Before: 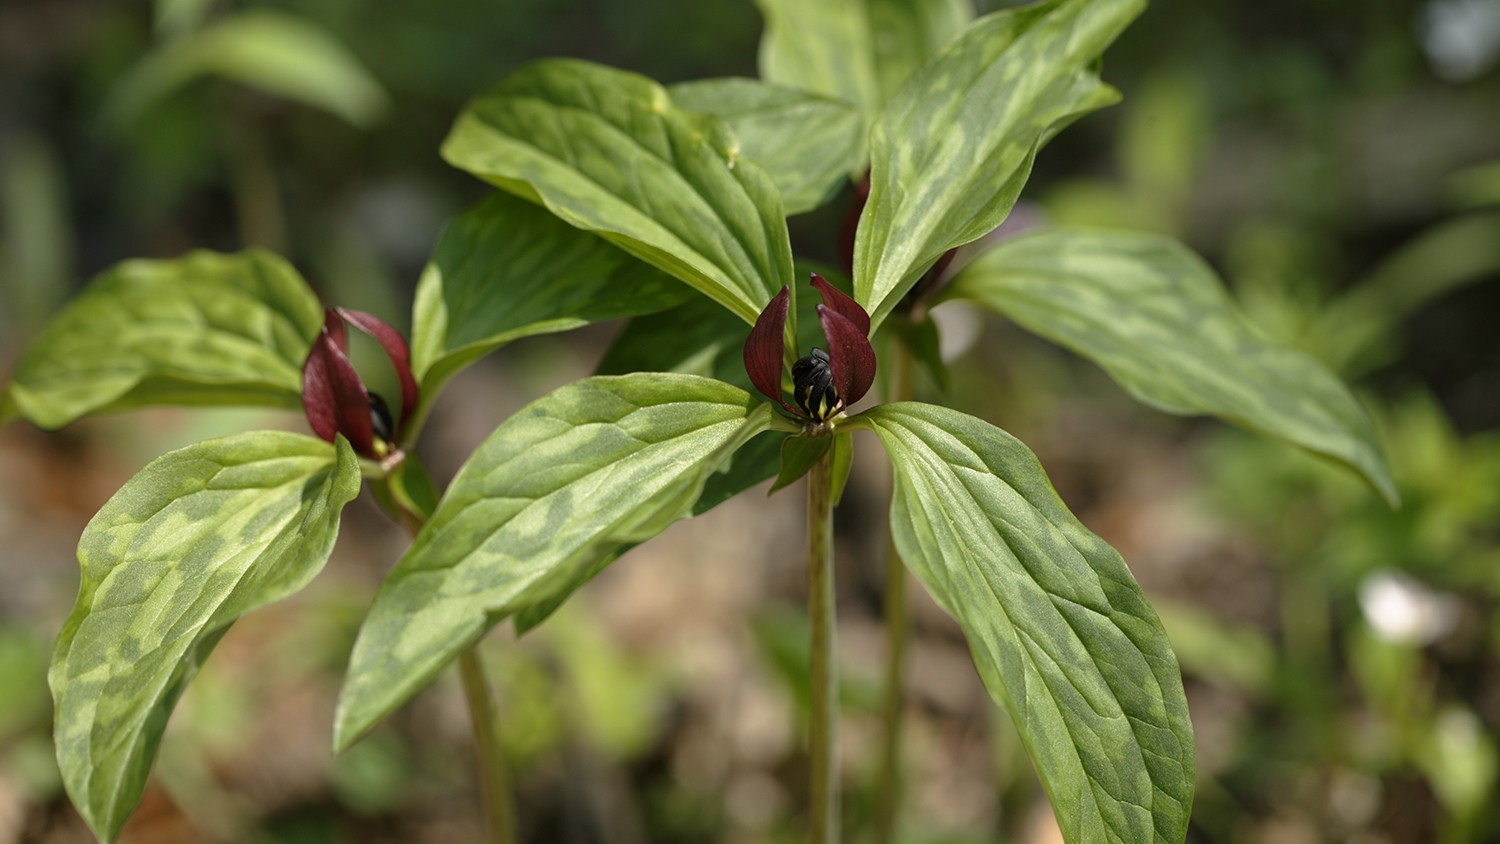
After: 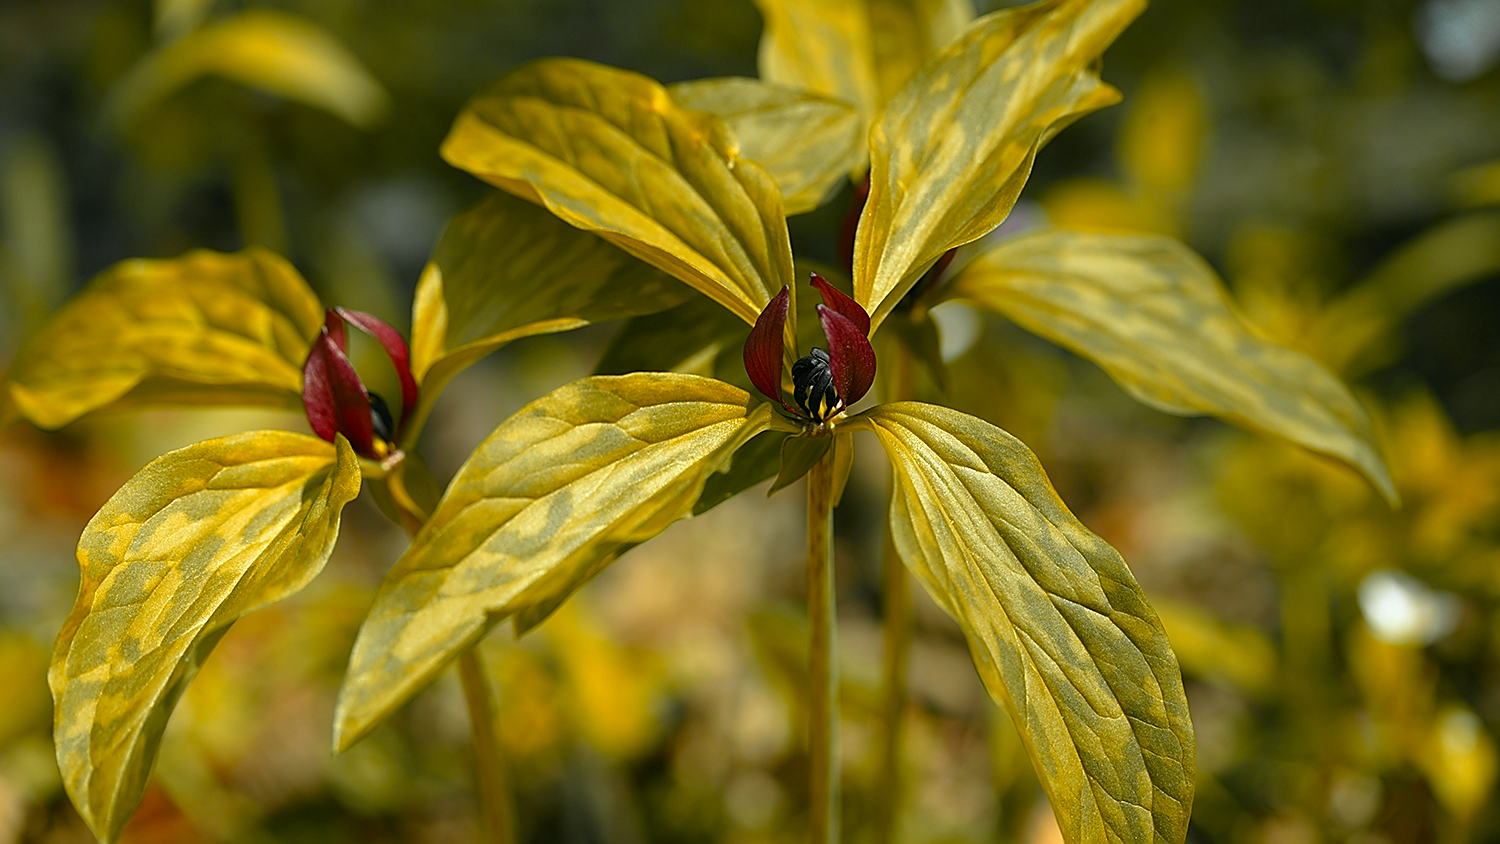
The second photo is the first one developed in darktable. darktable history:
sharpen: radius 1.359, amount 1.249, threshold 0.67
color zones: curves: ch0 [(0, 0.499) (0.143, 0.5) (0.286, 0.5) (0.429, 0.476) (0.571, 0.284) (0.714, 0.243) (0.857, 0.449) (1, 0.499)]; ch1 [(0, 0.532) (0.143, 0.645) (0.286, 0.696) (0.429, 0.211) (0.571, 0.504) (0.714, 0.493) (0.857, 0.495) (1, 0.532)]; ch2 [(0, 0.5) (0.143, 0.5) (0.286, 0.427) (0.429, 0.324) (0.571, 0.5) (0.714, 0.5) (0.857, 0.5) (1, 0.5)]
color correction: highlights a* -7.34, highlights b* 1.28, shadows a* -2.97, saturation 1.38
